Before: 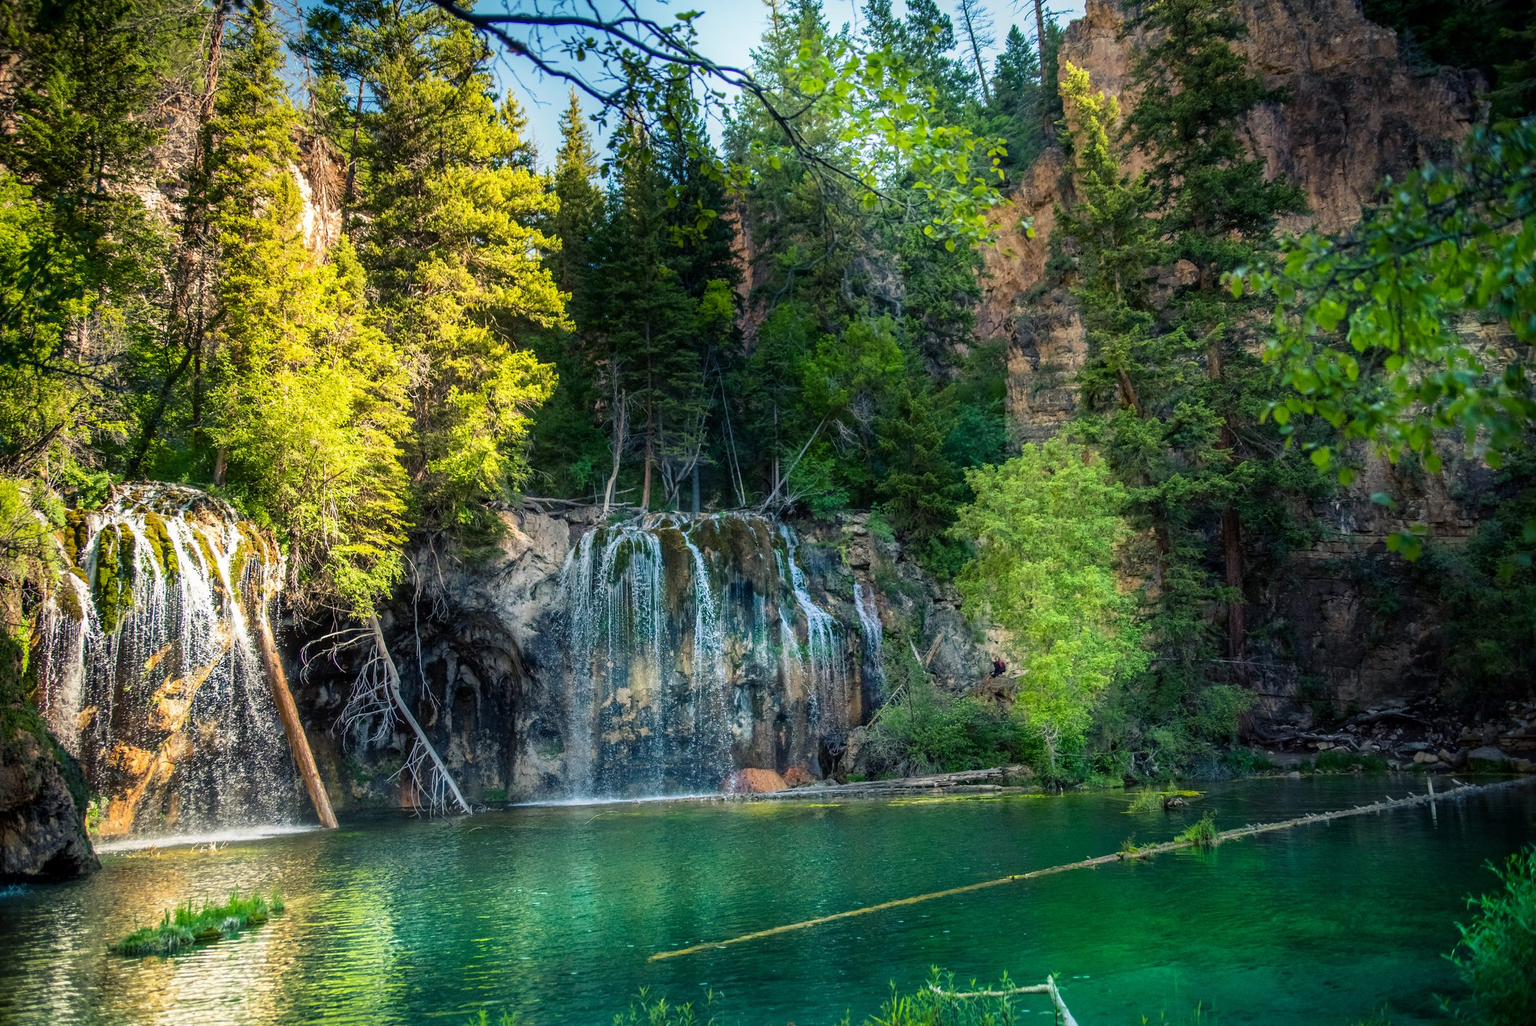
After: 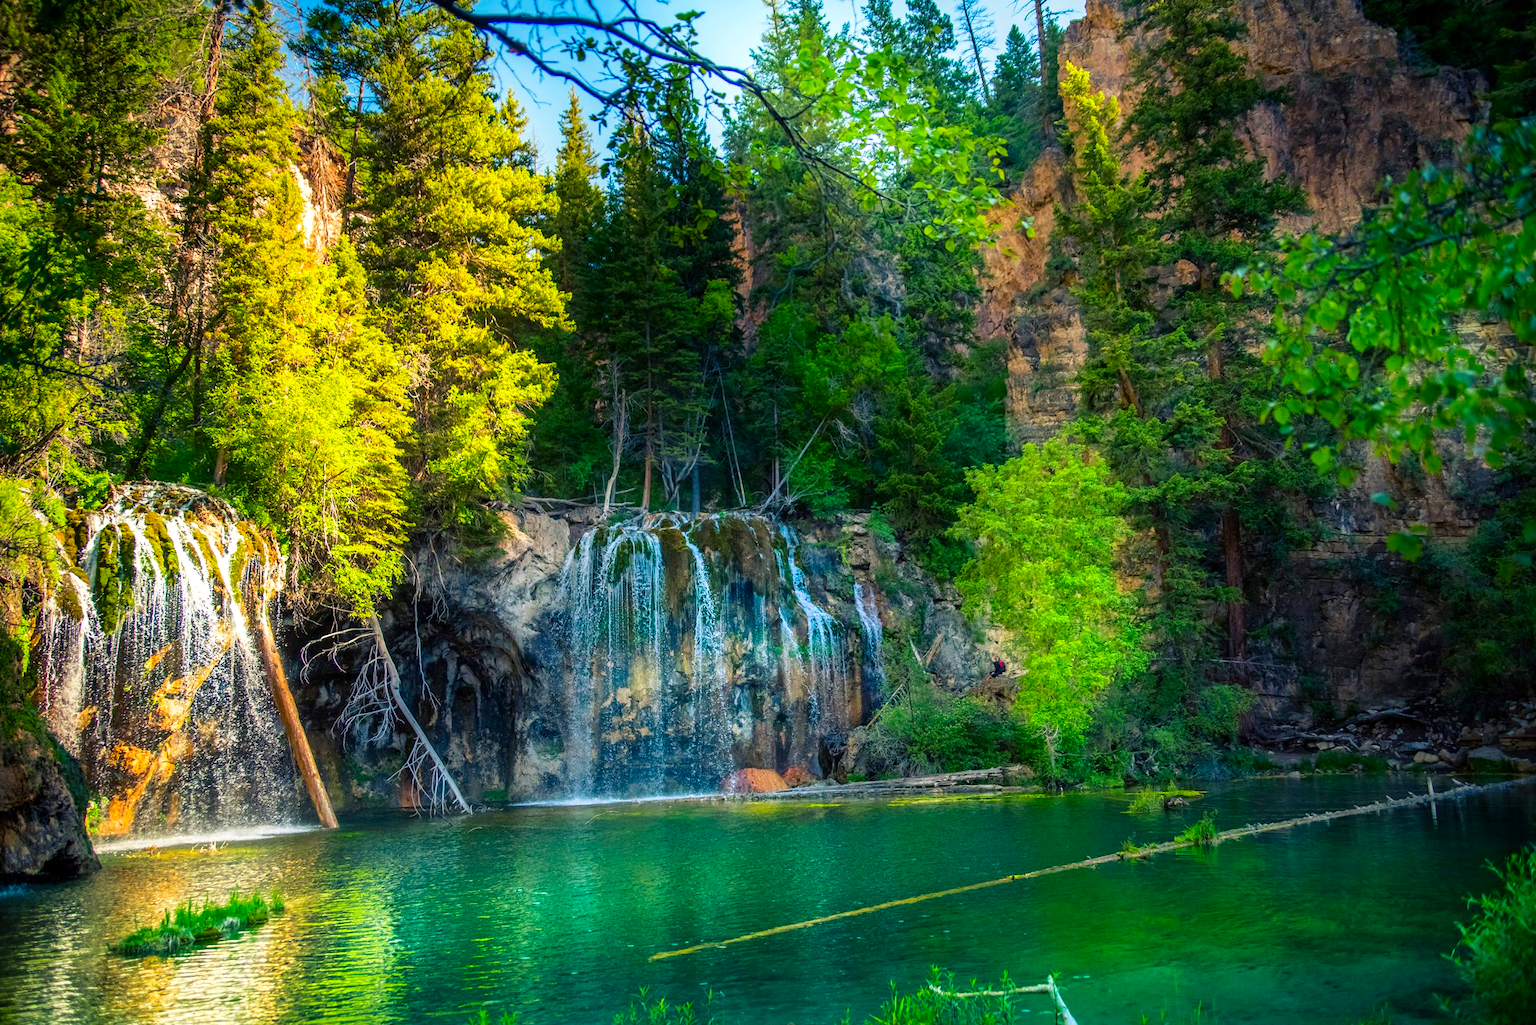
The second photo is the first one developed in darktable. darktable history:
exposure: exposure 0.13 EV, compensate exposure bias true, compensate highlight preservation false
contrast brightness saturation: saturation 0.507
